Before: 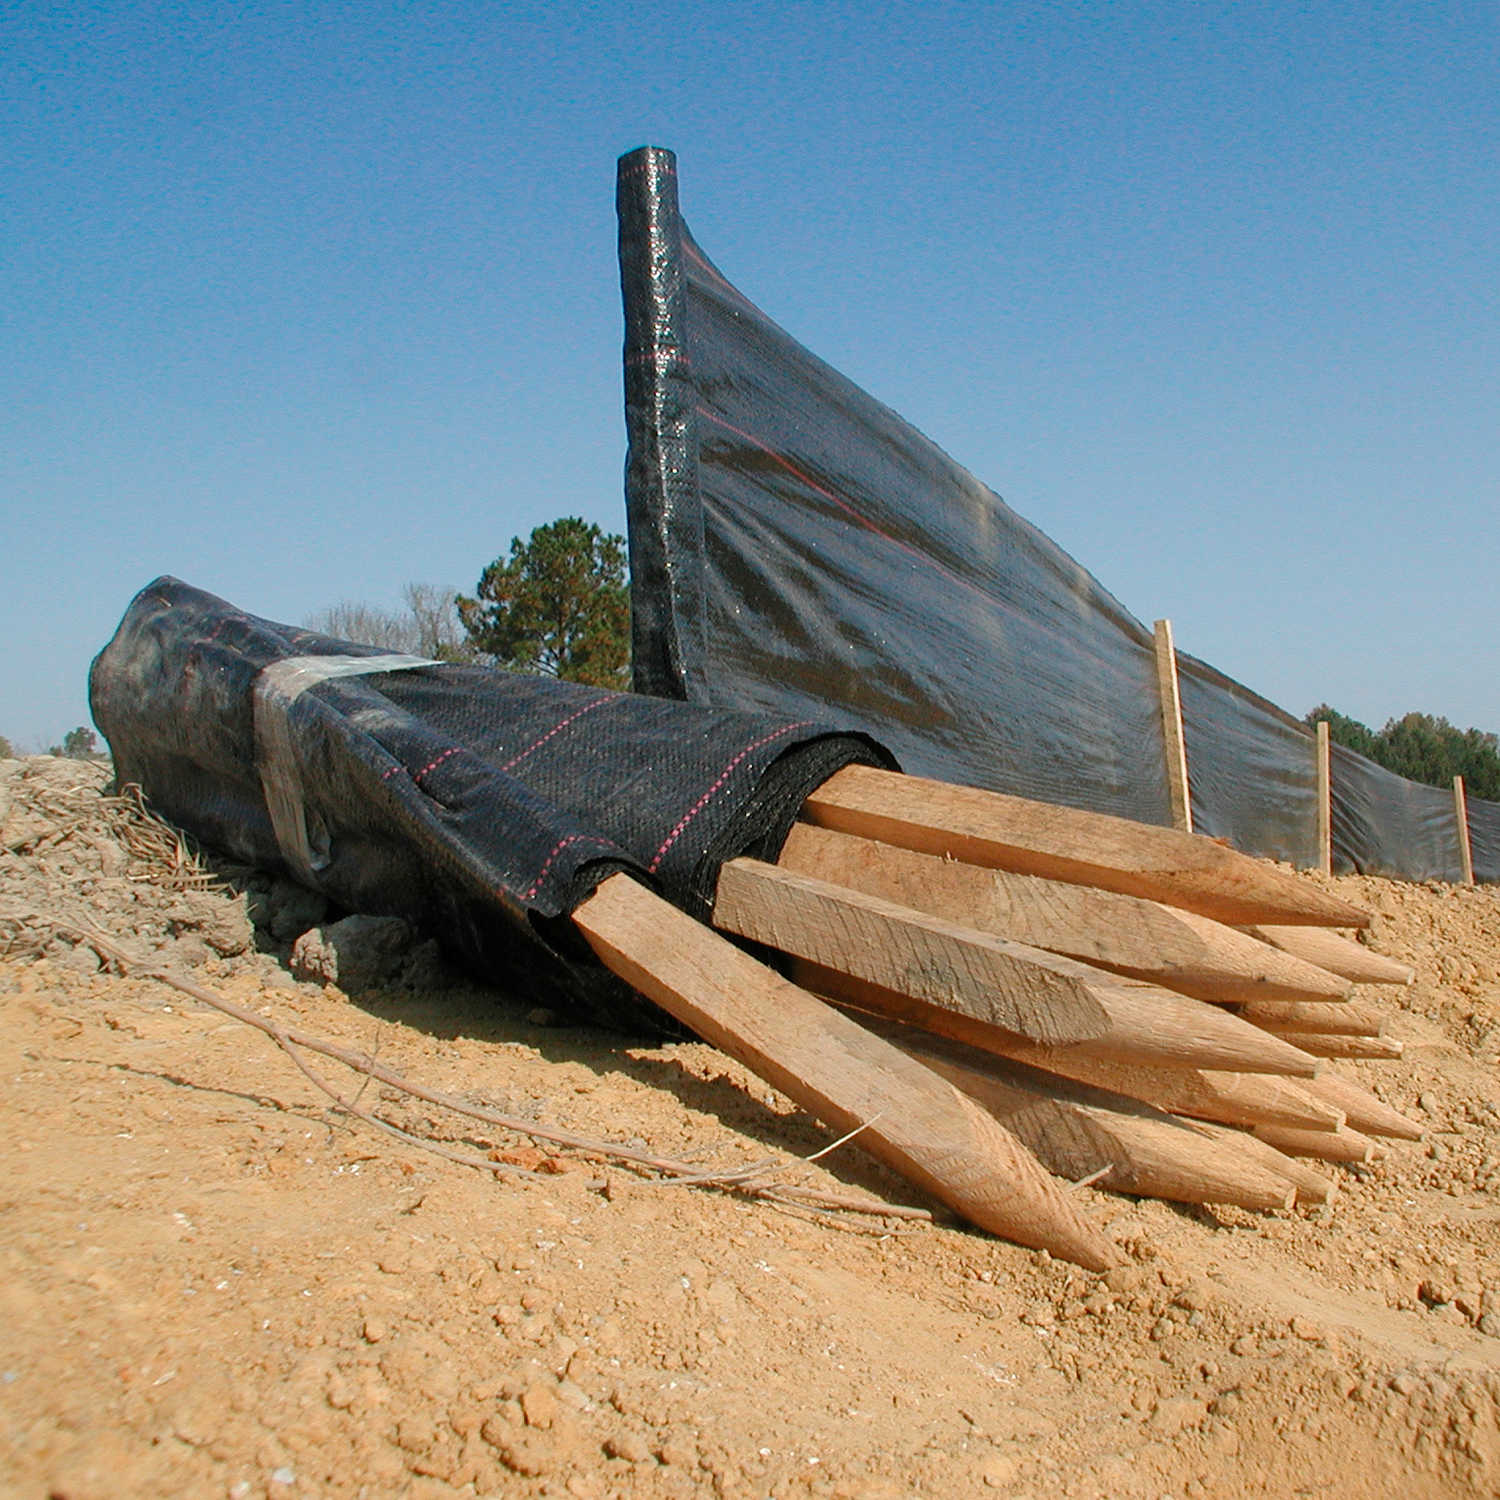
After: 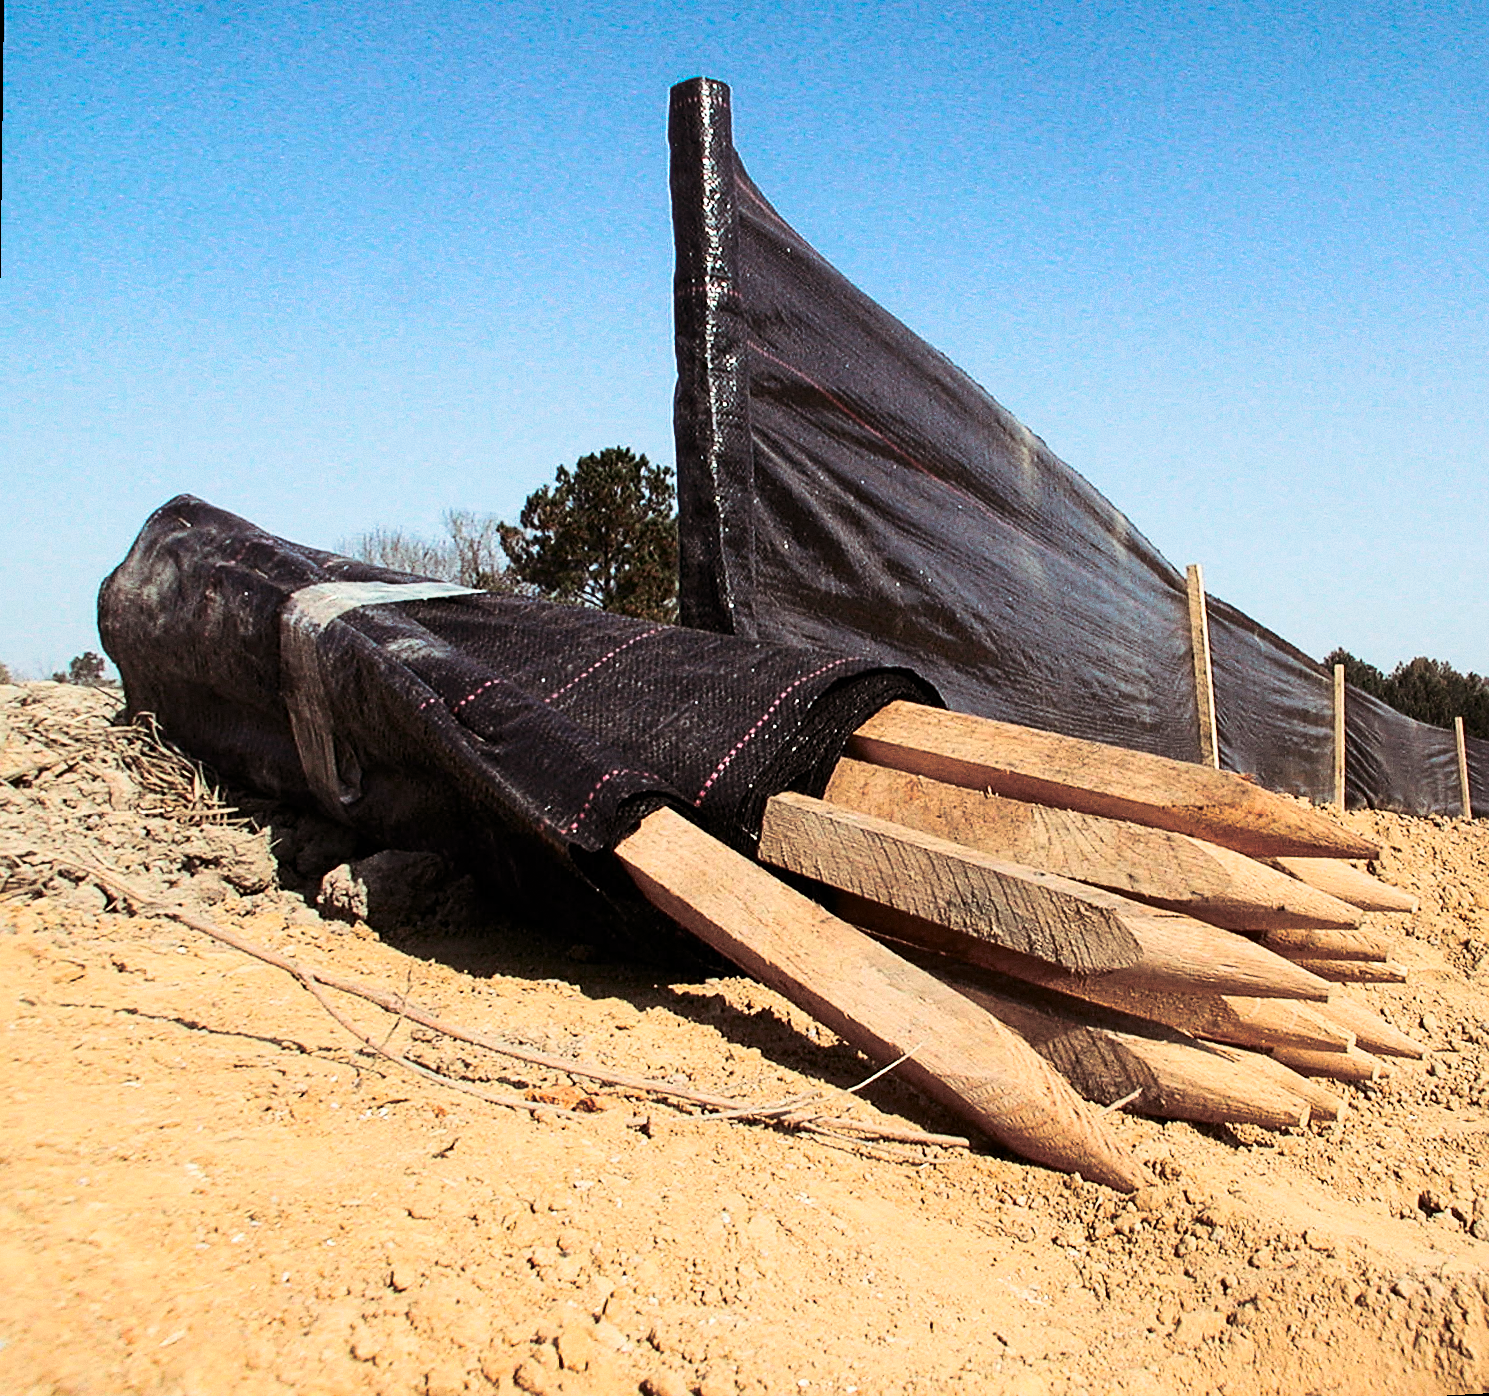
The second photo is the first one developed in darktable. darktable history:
sharpen: on, module defaults
grain: coarseness 0.09 ISO
contrast brightness saturation: contrast 0.4, brightness 0.05, saturation 0.25
tone equalizer: on, module defaults
rotate and perspective: rotation 0.679°, lens shift (horizontal) 0.136, crop left 0.009, crop right 0.991, crop top 0.078, crop bottom 0.95
split-toning: shadows › saturation 0.24, highlights › hue 54°, highlights › saturation 0.24
